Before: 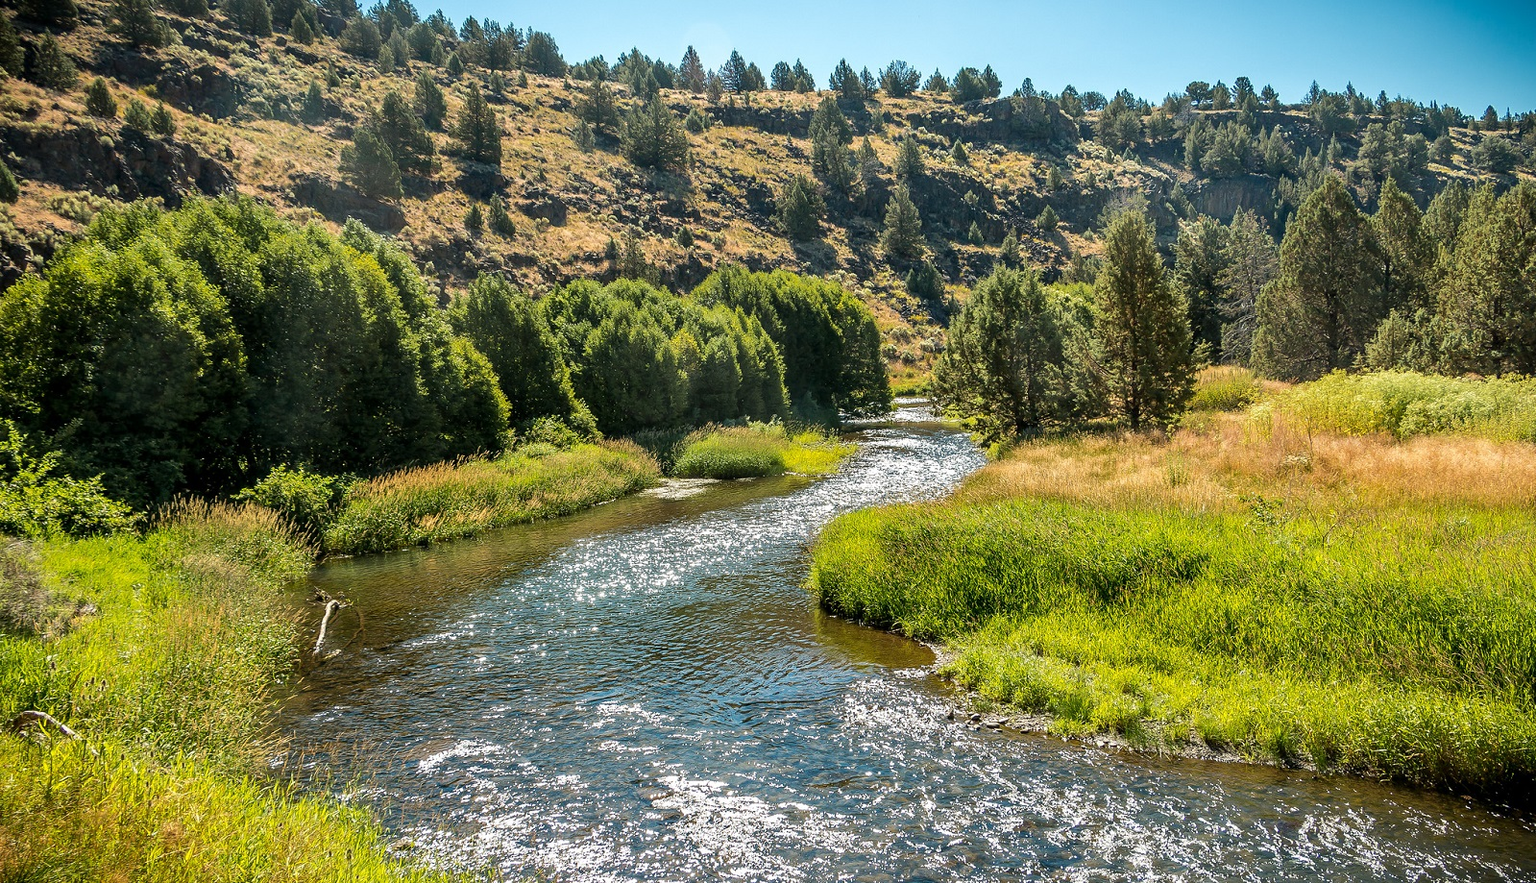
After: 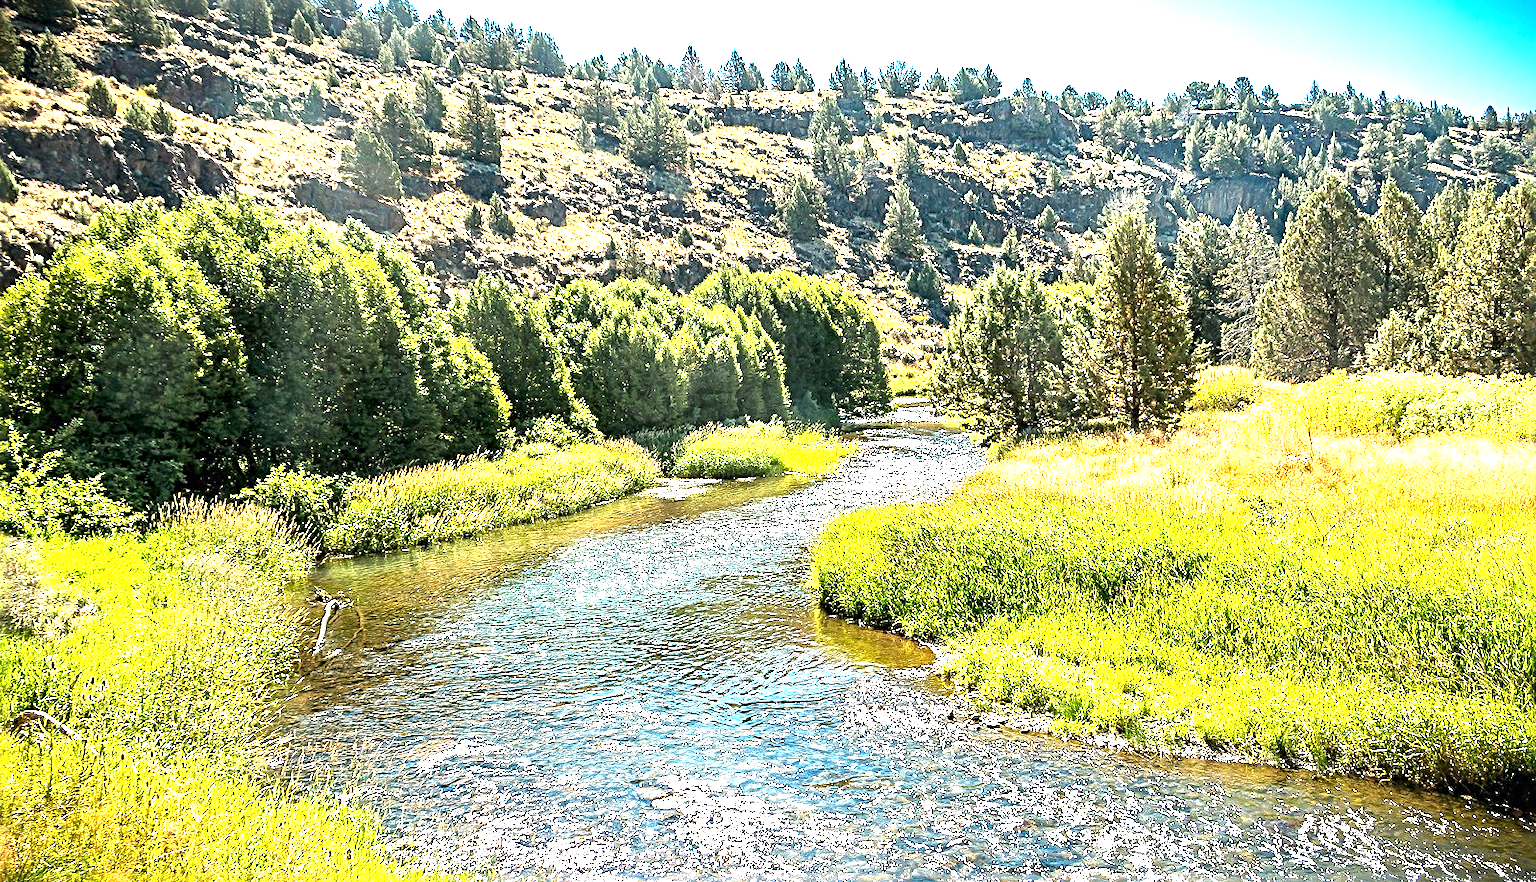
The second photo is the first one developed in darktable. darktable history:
sharpen: radius 4
exposure: black level correction 0, exposure 2 EV, compensate highlight preservation false
